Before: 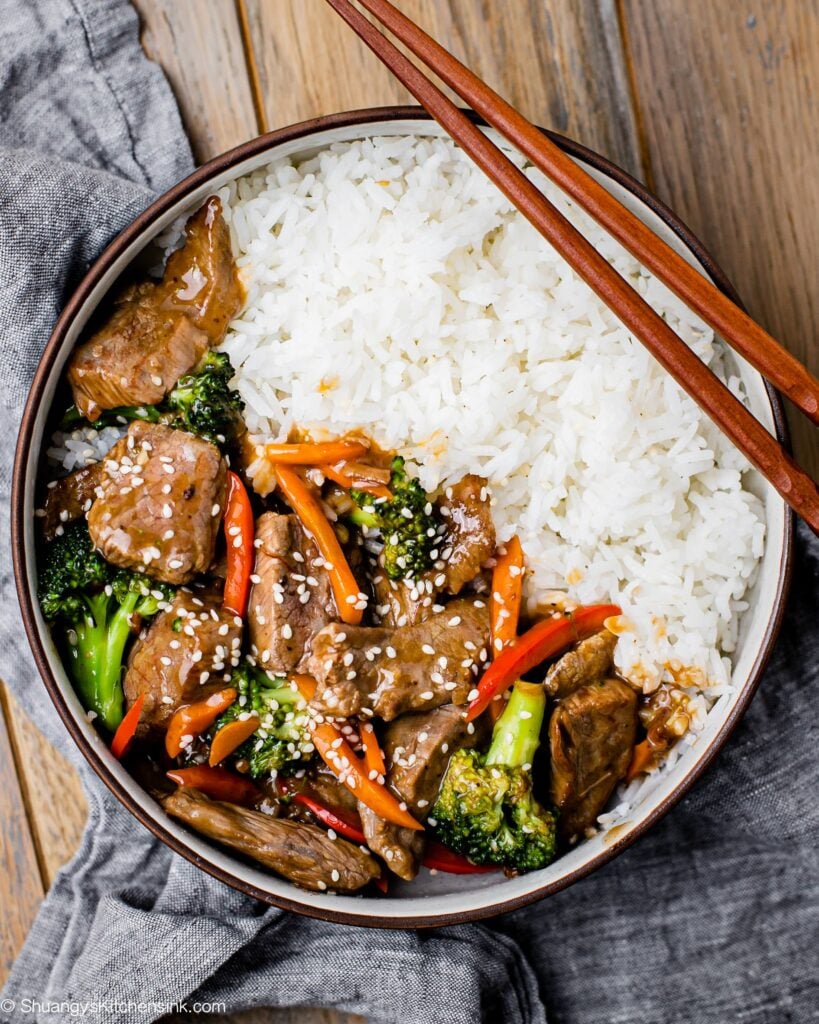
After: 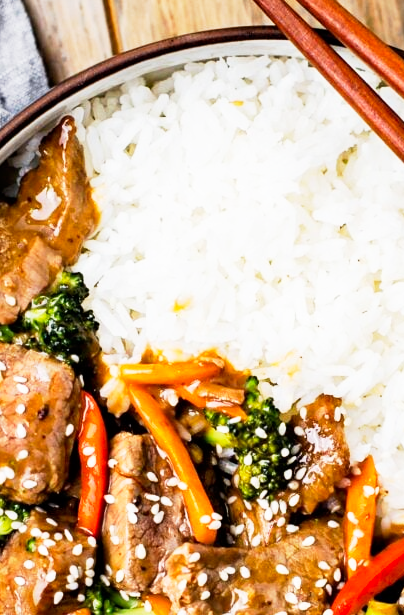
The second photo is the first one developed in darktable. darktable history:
crop: left 17.936%, top 7.861%, right 32.705%, bottom 32.061%
base curve: curves: ch0 [(0, 0) (0.005, 0.002) (0.193, 0.295) (0.399, 0.664) (0.75, 0.928) (1, 1)], preserve colors none
